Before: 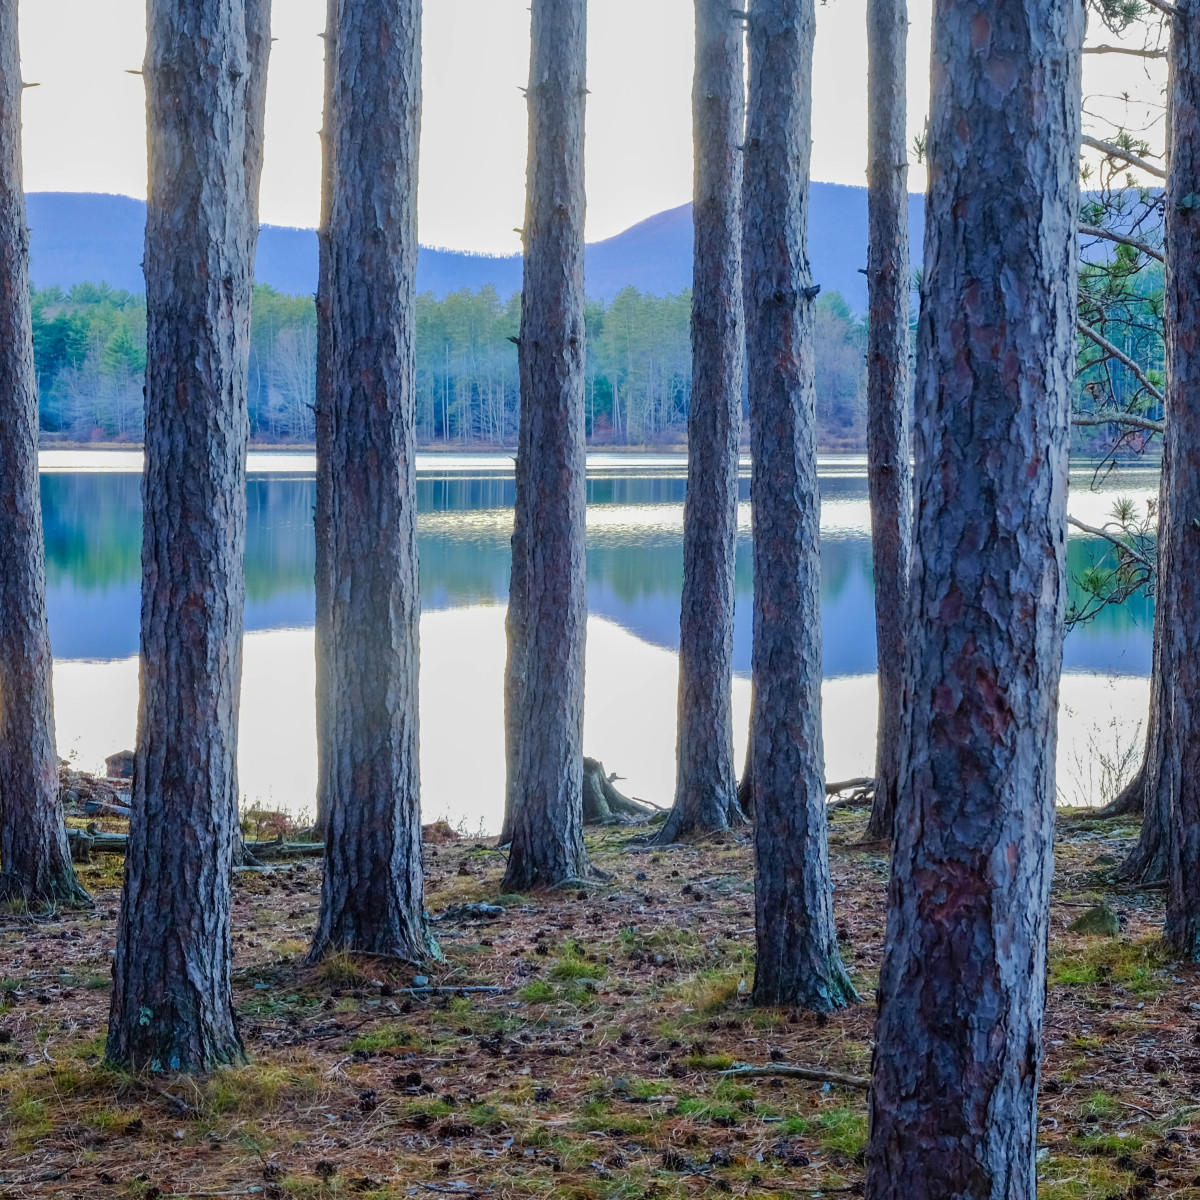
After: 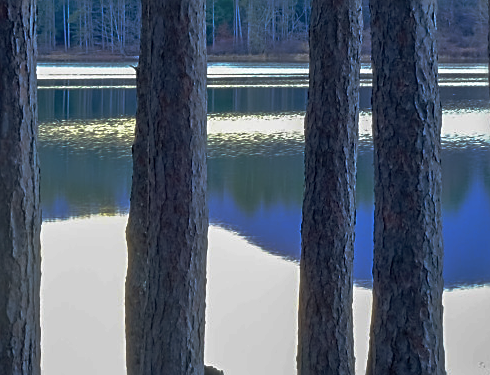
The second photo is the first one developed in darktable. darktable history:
base curve: curves: ch0 [(0, 0) (0.564, 0.291) (0.802, 0.731) (1, 1)], preserve colors none
crop: left 31.635%, top 32.649%, right 27.456%, bottom 36.073%
sharpen: on, module defaults
